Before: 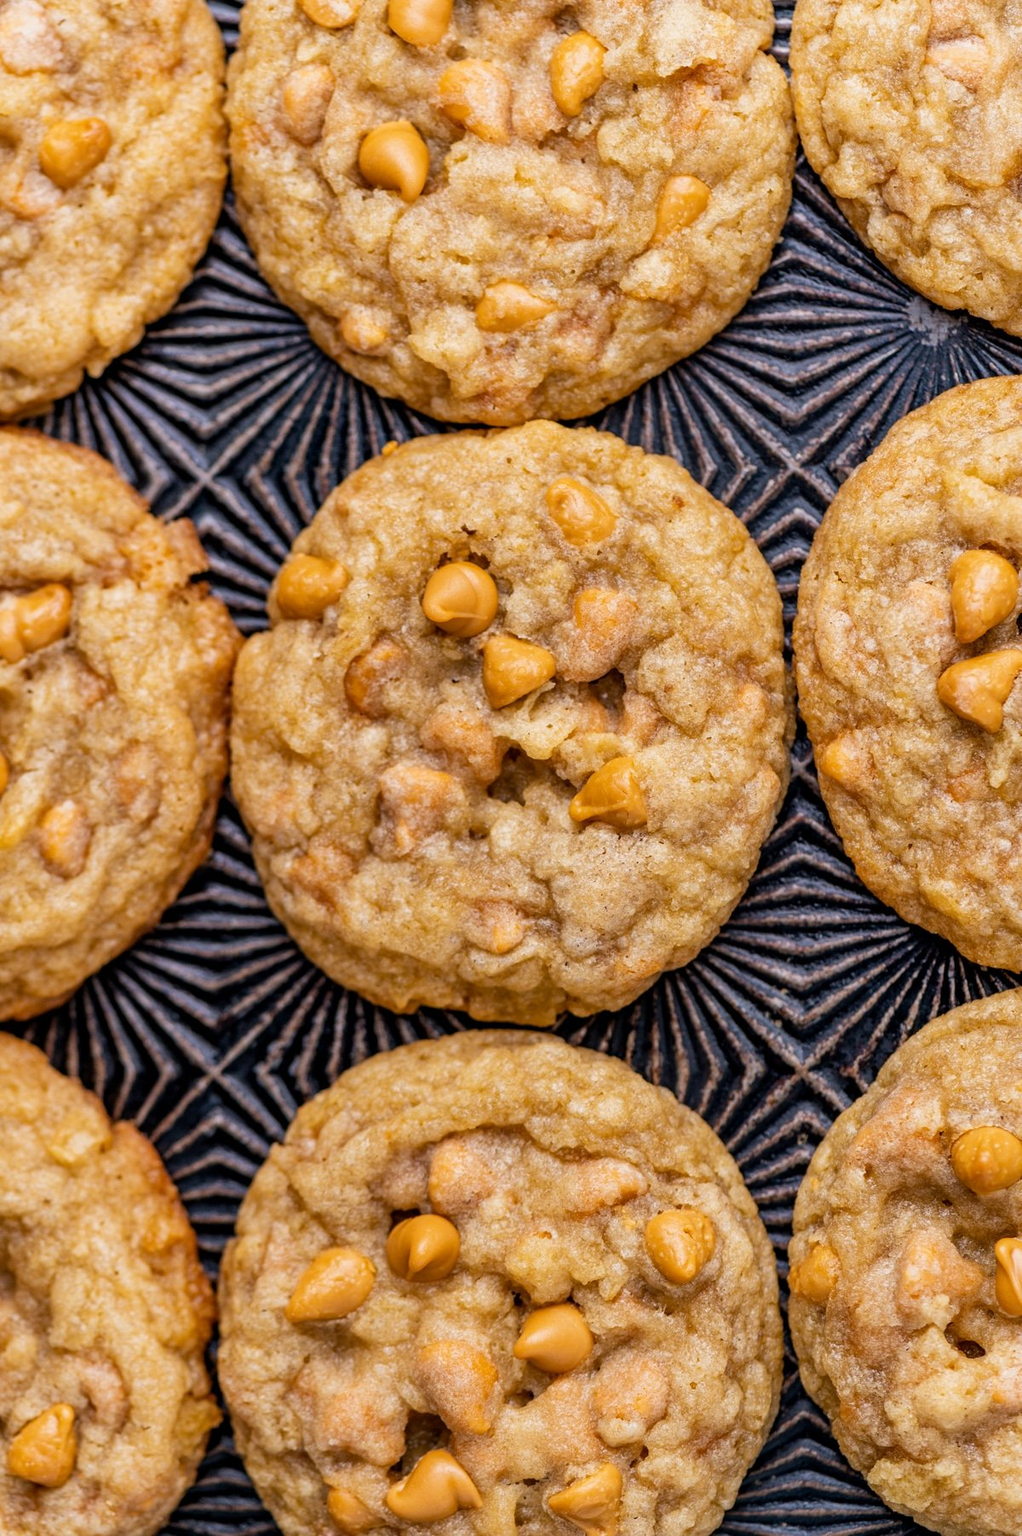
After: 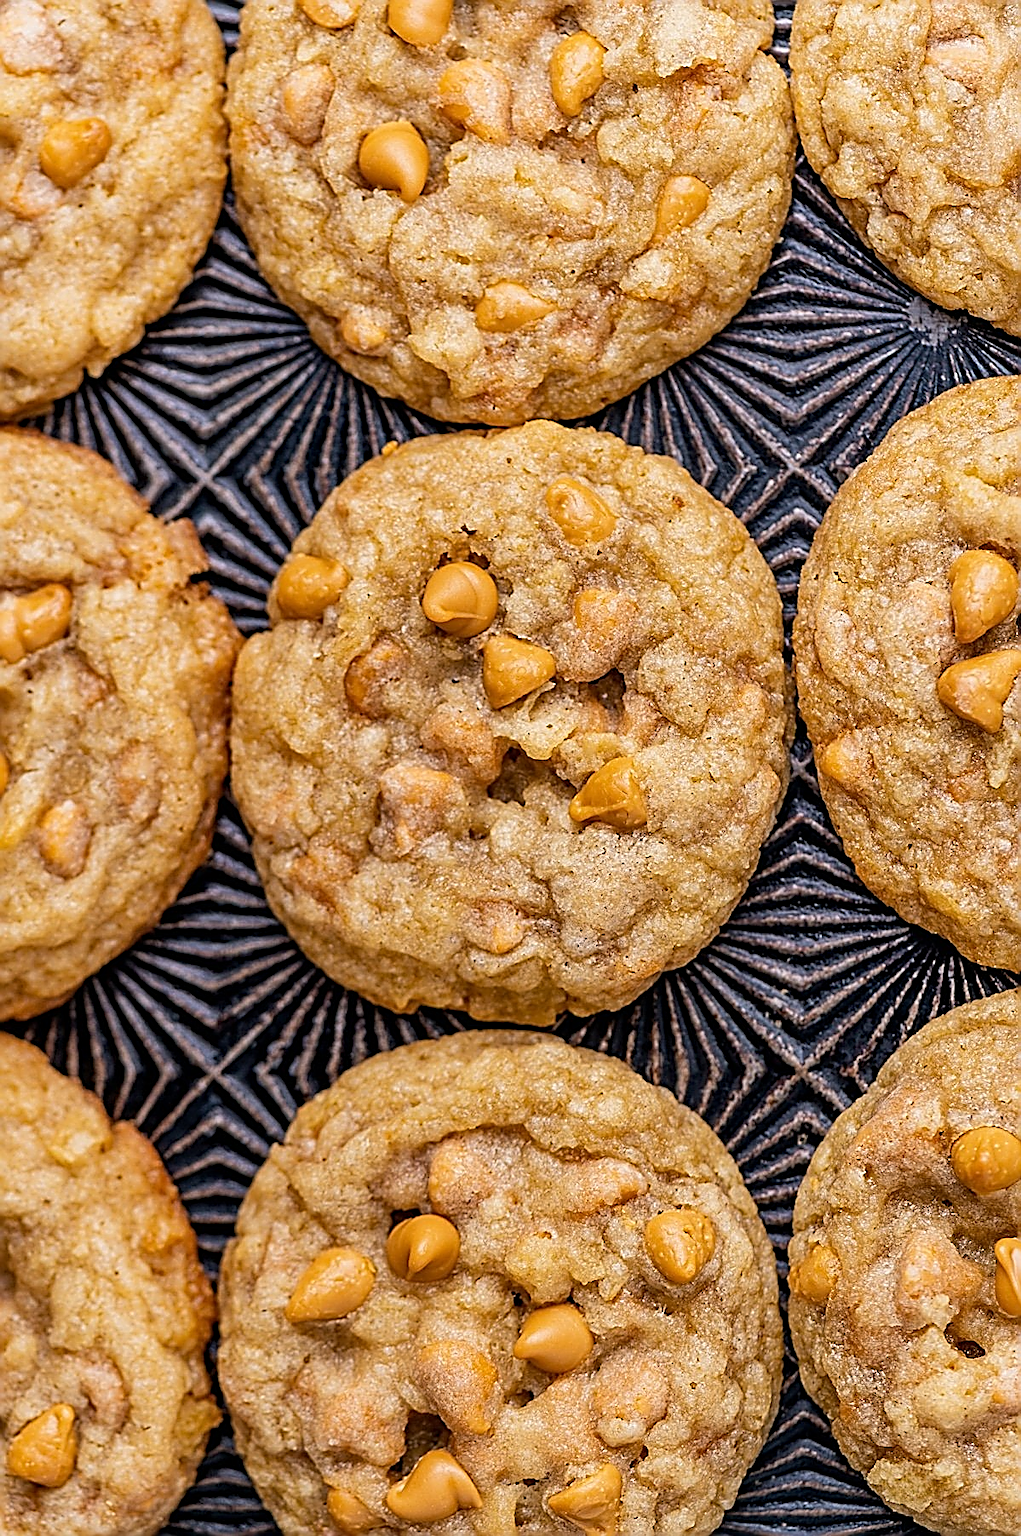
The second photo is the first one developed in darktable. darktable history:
sharpen: amount 1.853
